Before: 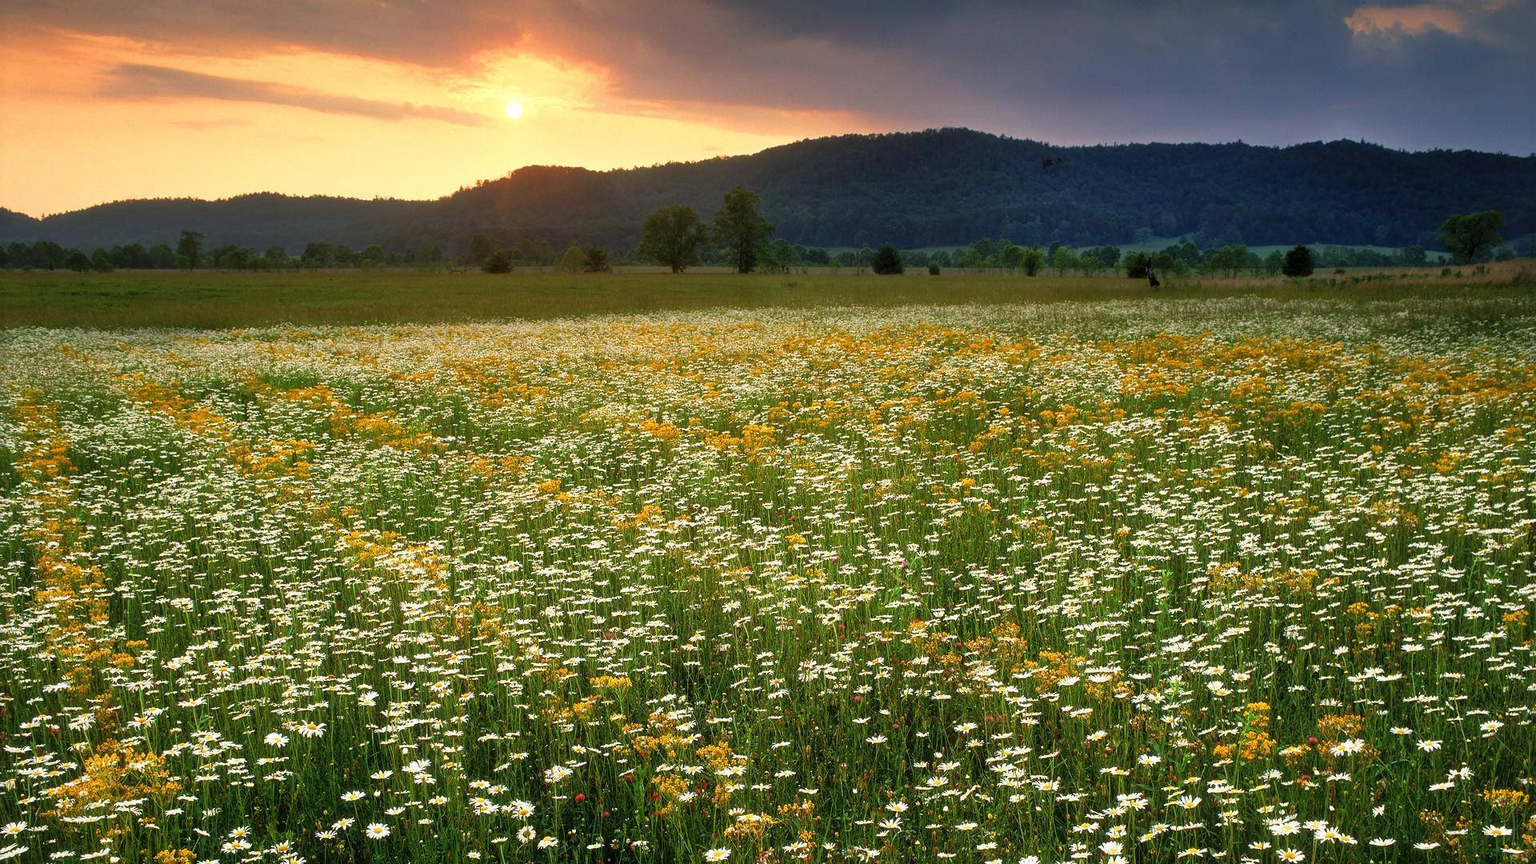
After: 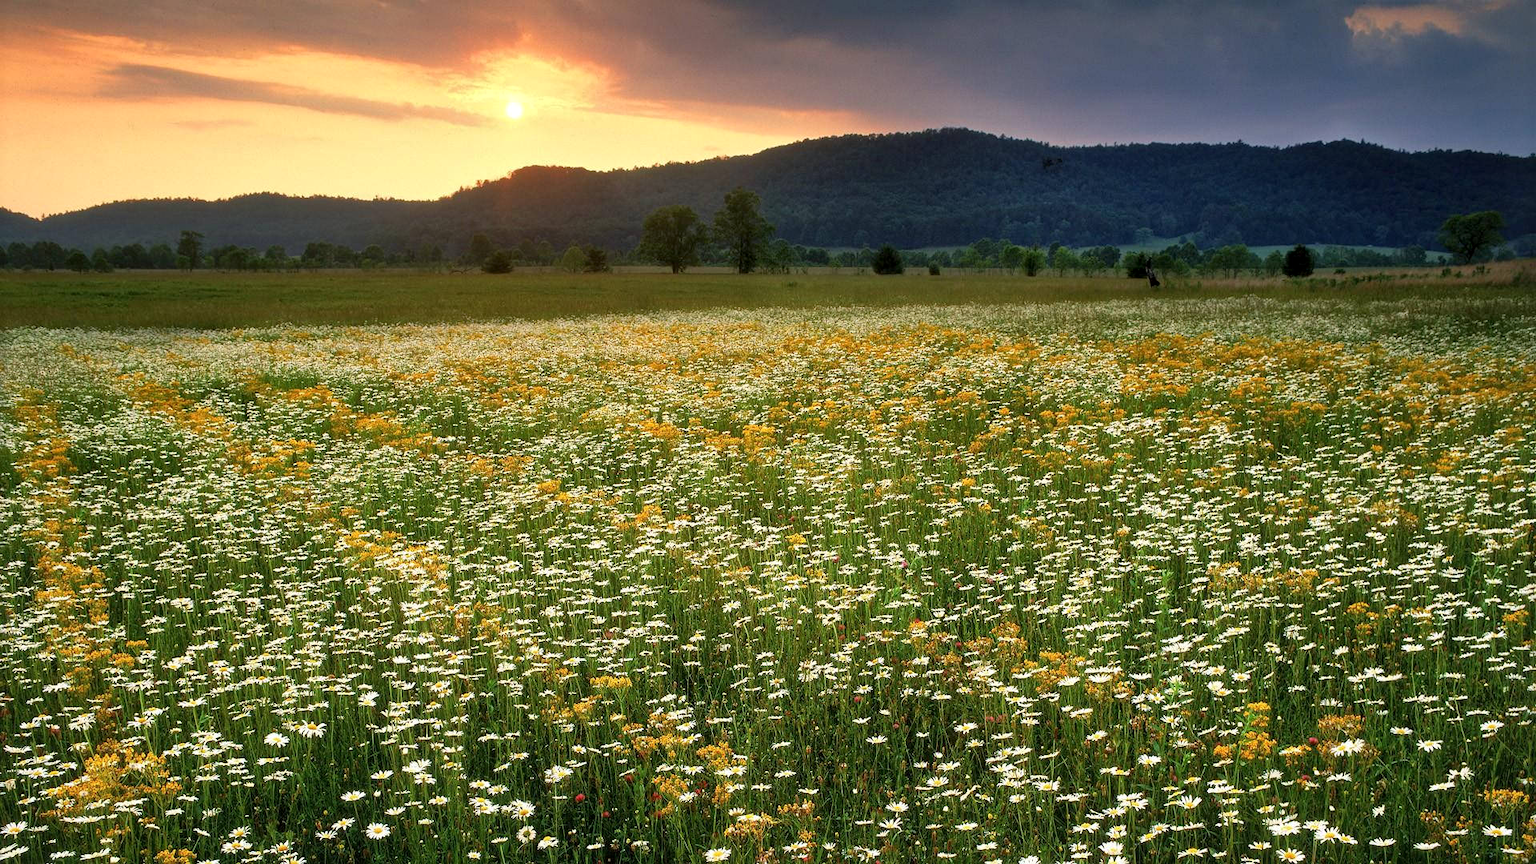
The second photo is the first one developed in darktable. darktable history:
local contrast: mode bilateral grid, contrast 20, coarseness 50, detail 120%, midtone range 0.2
tone equalizer: on, module defaults
